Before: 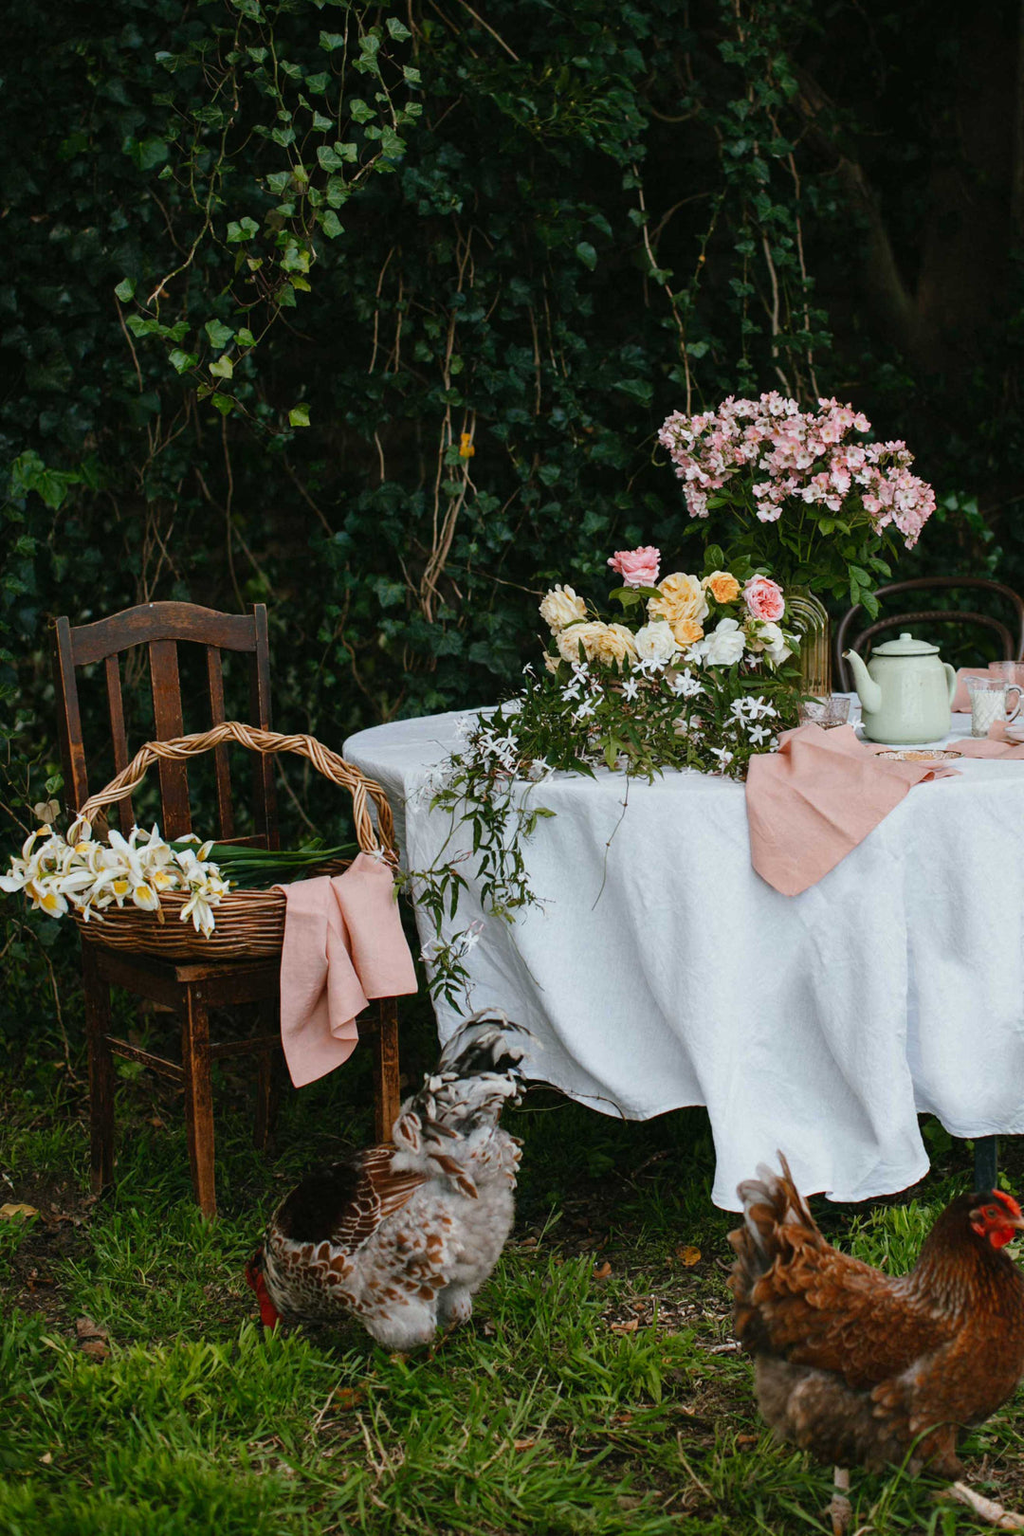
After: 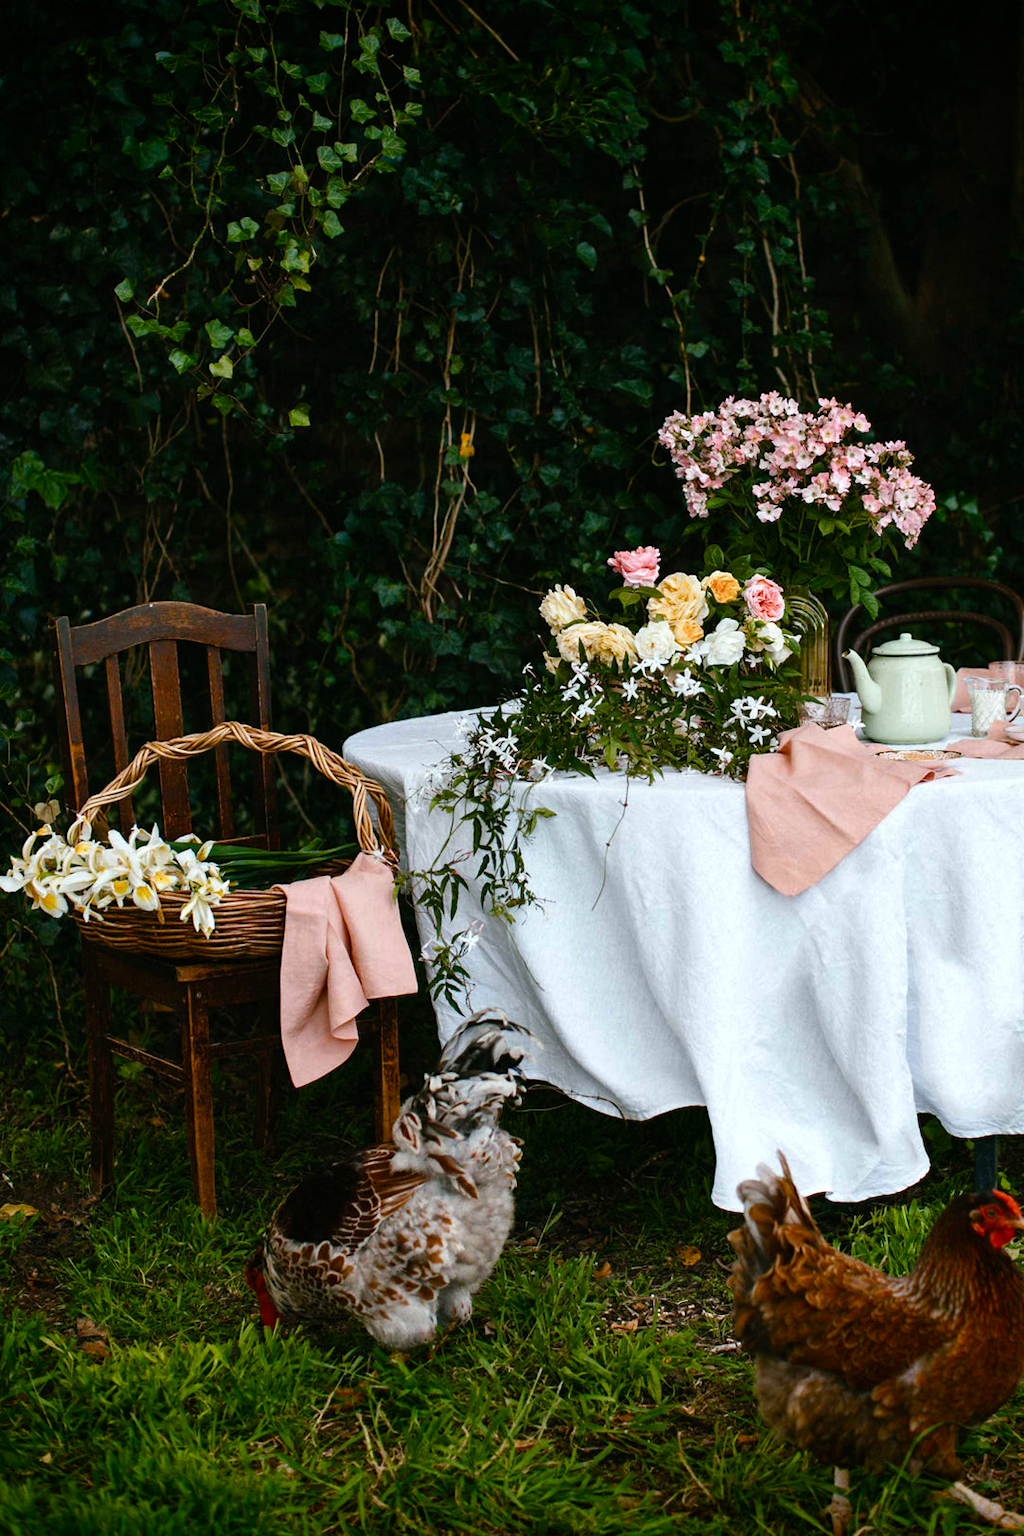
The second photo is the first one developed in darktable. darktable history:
color balance rgb: shadows lift › luminance -20%, power › hue 72.24°, highlights gain › luminance 15%, global offset › hue 171.6°, perceptual saturation grading › highlights -15%, perceptual saturation grading › shadows 25%, global vibrance 35%, contrast 10%
vignetting: fall-off start 88.53%, fall-off radius 44.2%, saturation 0.376, width/height ratio 1.161
